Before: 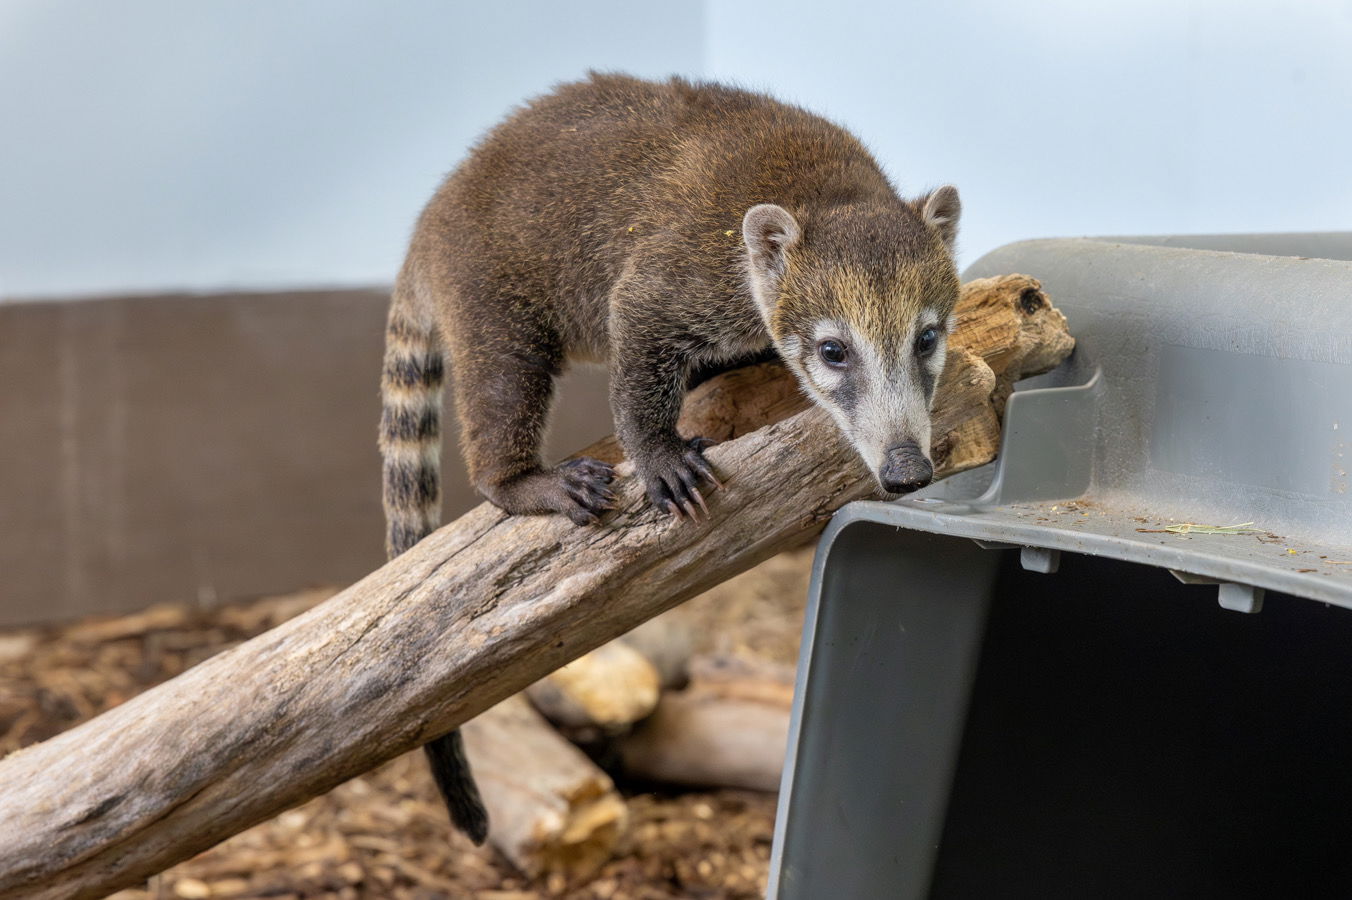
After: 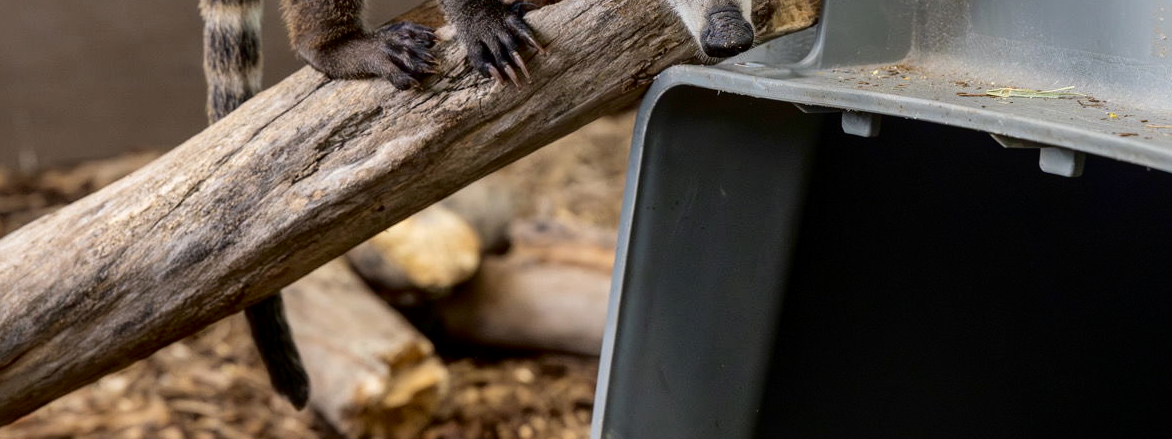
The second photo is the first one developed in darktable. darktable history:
tone curve: curves: ch0 [(0, 0) (0.003, 0.001) (0.011, 0.004) (0.025, 0.011) (0.044, 0.021) (0.069, 0.028) (0.1, 0.036) (0.136, 0.051) (0.177, 0.085) (0.224, 0.127) (0.277, 0.193) (0.335, 0.266) (0.399, 0.338) (0.468, 0.419) (0.543, 0.504) (0.623, 0.593) (0.709, 0.689) (0.801, 0.784) (0.898, 0.888) (1, 1)], color space Lab, independent channels, preserve colors none
local contrast: mode bilateral grid, contrast 19, coarseness 50, detail 119%, midtone range 0.2
crop and rotate: left 13.28%, top 48.506%, bottom 2.713%
